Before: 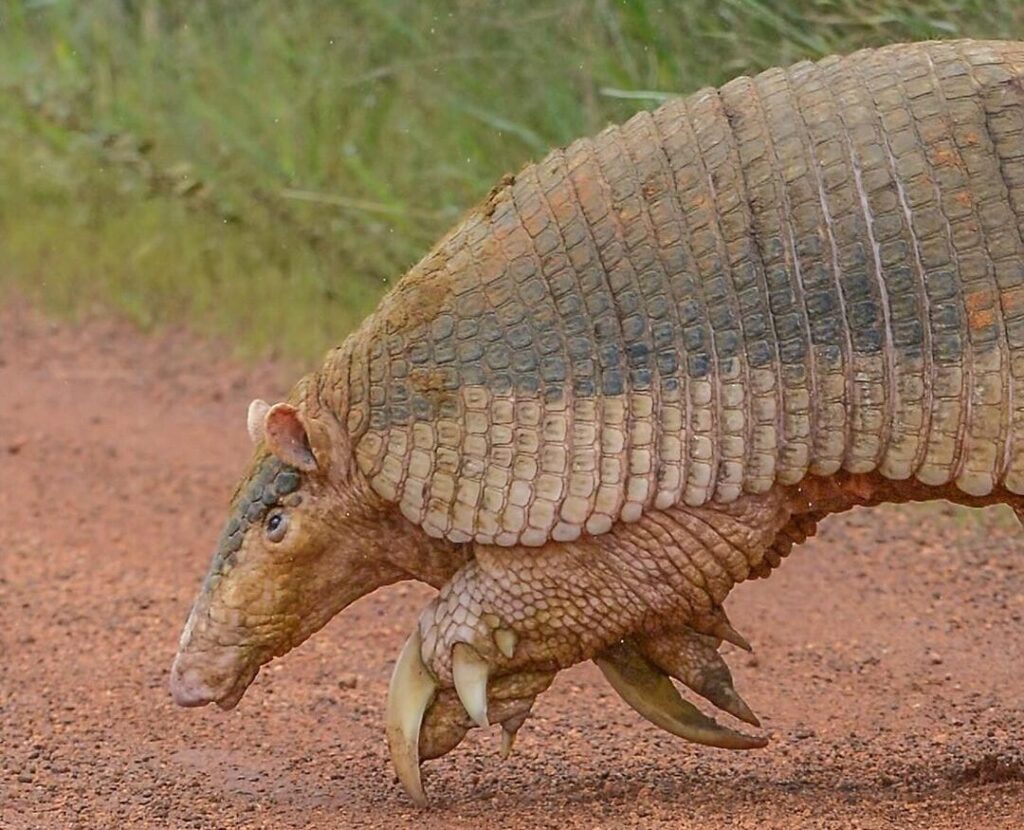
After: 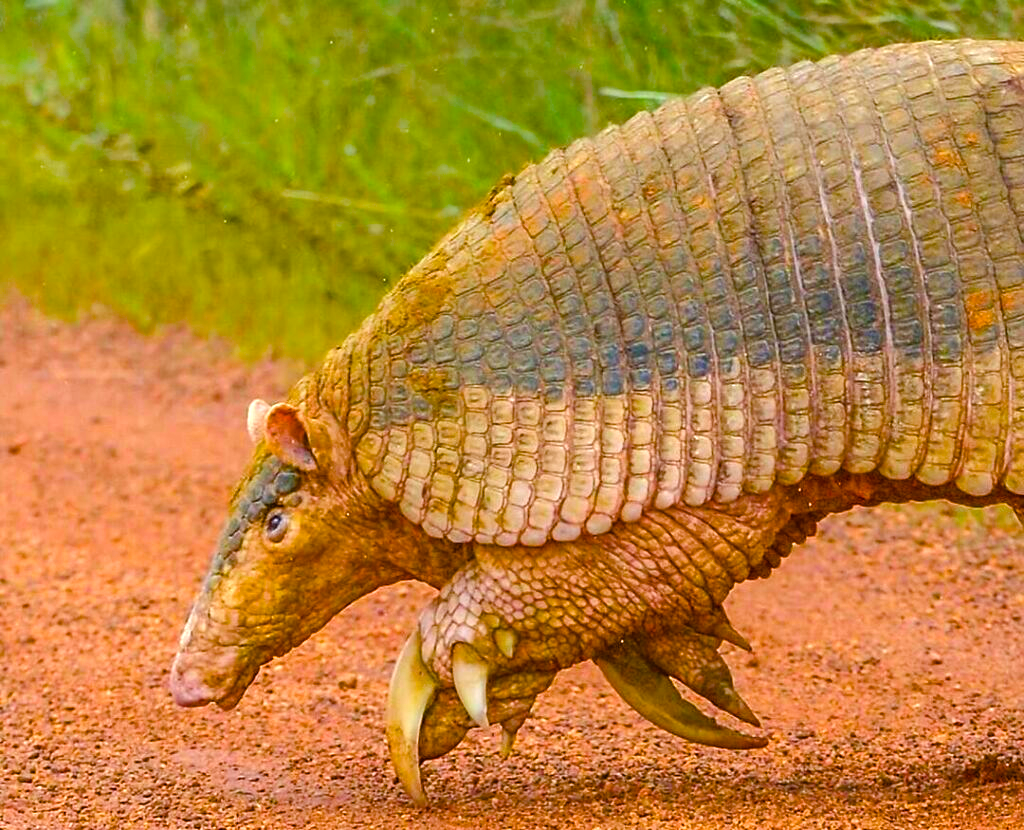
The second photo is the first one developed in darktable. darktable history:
local contrast: mode bilateral grid, contrast 15, coarseness 36, detail 105%, midtone range 0.2
color balance rgb: linear chroma grading › global chroma 25%, perceptual saturation grading › global saturation 45%, perceptual saturation grading › highlights -50%, perceptual saturation grading › shadows 30%, perceptual brilliance grading › global brilliance 18%, global vibrance 40%
